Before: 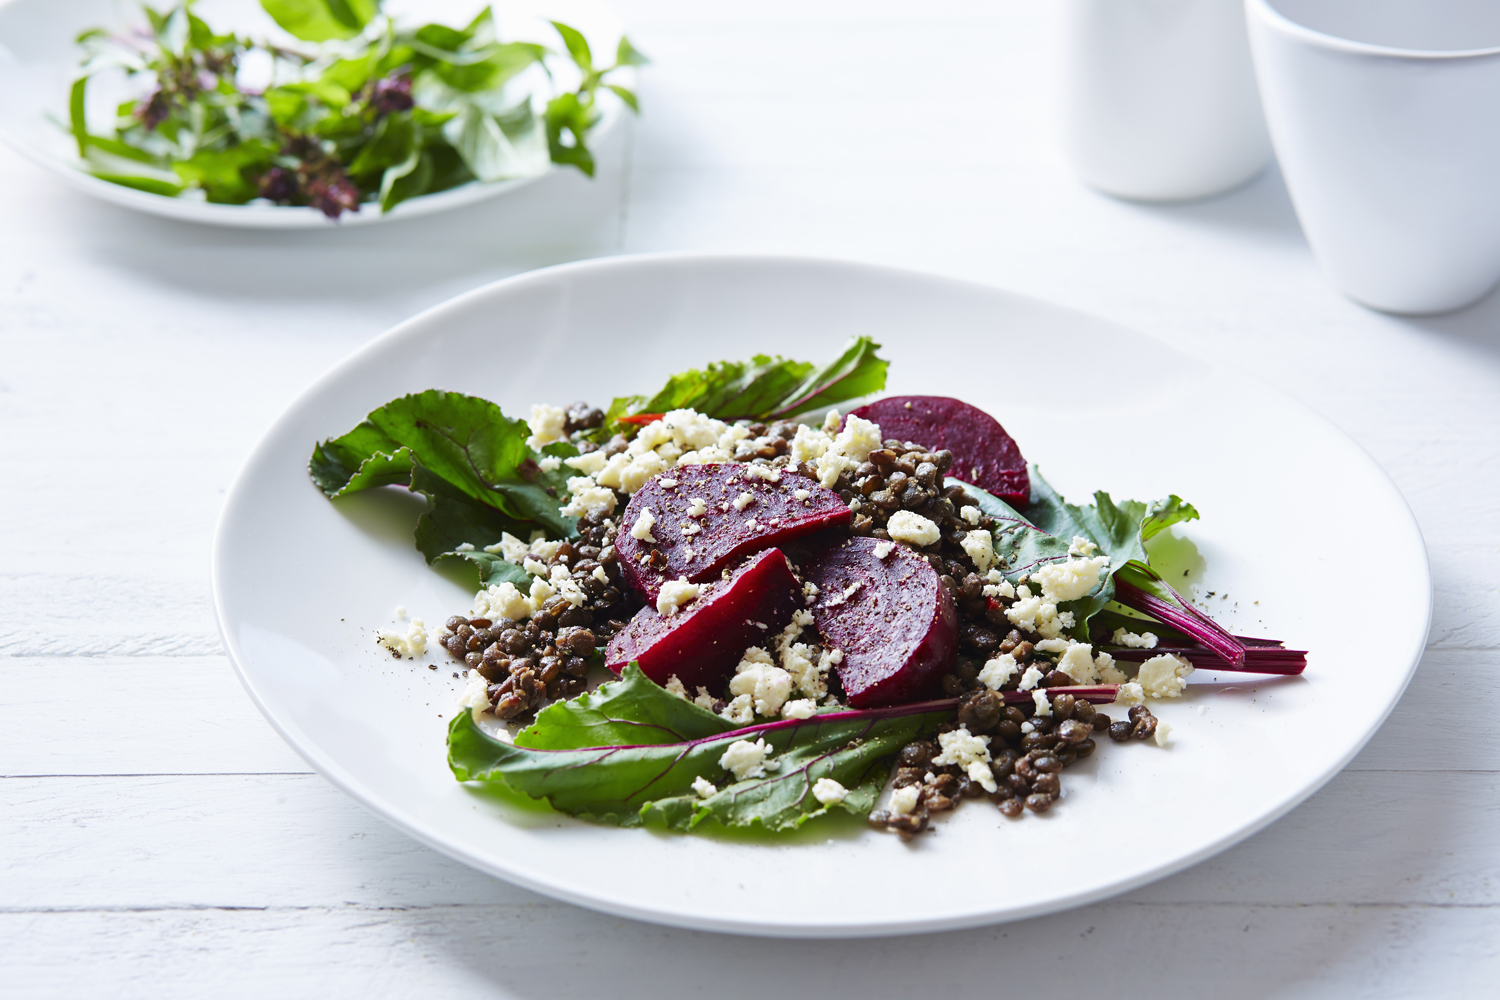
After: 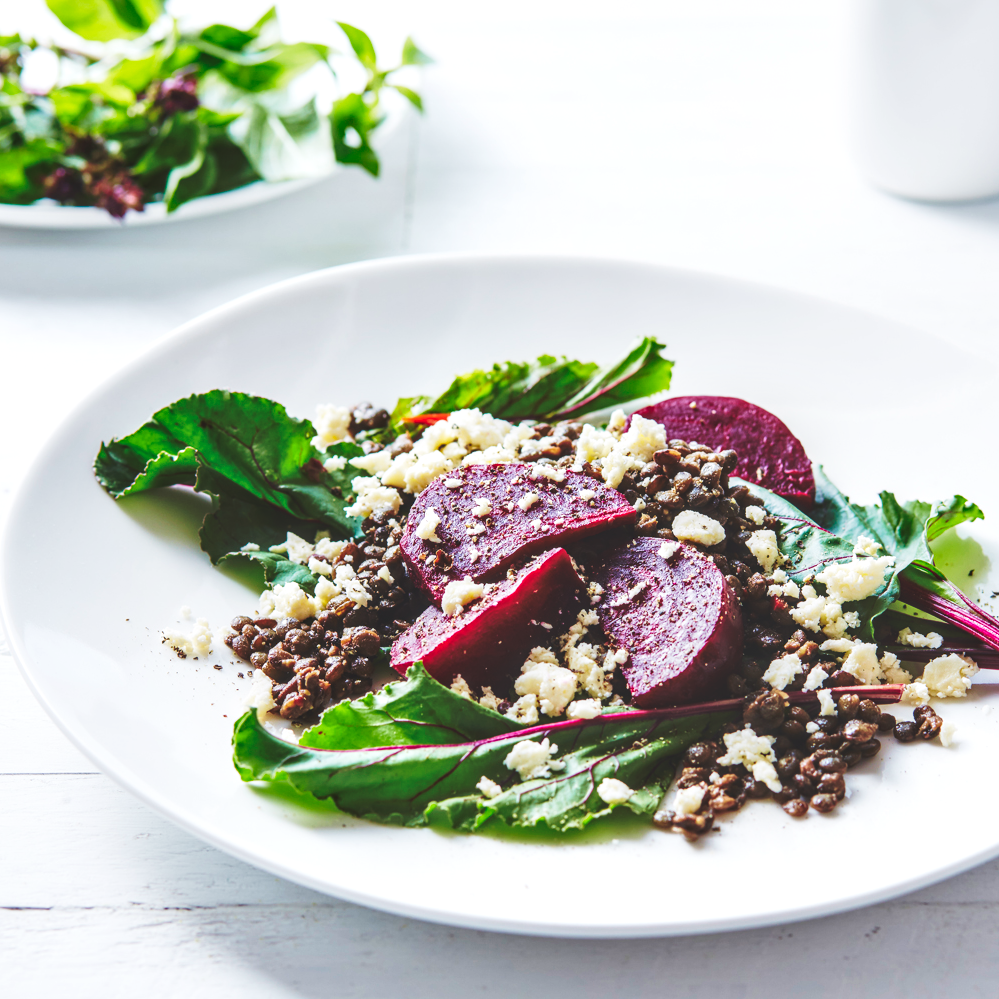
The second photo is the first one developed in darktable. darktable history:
tone curve: curves: ch0 [(0, 0) (0.003, 0.203) (0.011, 0.203) (0.025, 0.21) (0.044, 0.22) (0.069, 0.231) (0.1, 0.243) (0.136, 0.255) (0.177, 0.277) (0.224, 0.305) (0.277, 0.346) (0.335, 0.412) (0.399, 0.492) (0.468, 0.571) (0.543, 0.658) (0.623, 0.75) (0.709, 0.837) (0.801, 0.905) (0.898, 0.955) (1, 1)], preserve colors none
crop and rotate: left 14.436%, right 18.898%
local contrast: highlights 20%, detail 150%
velvia: strength 15%
white balance: emerald 1
